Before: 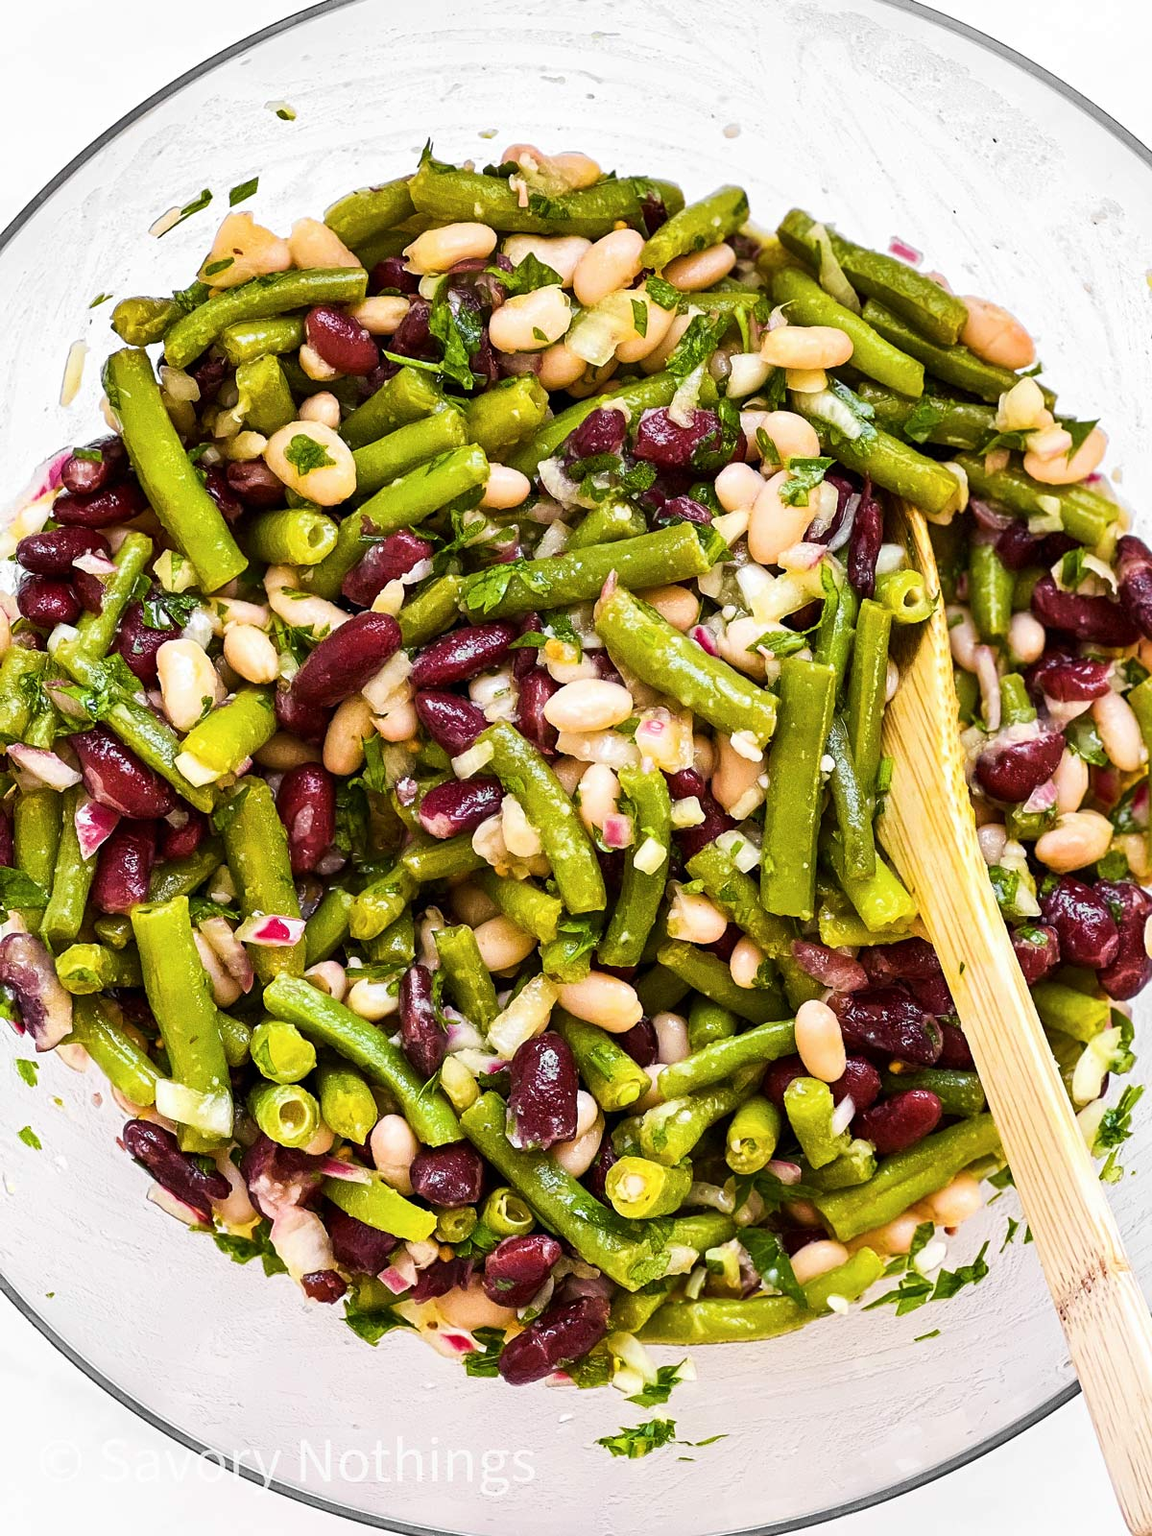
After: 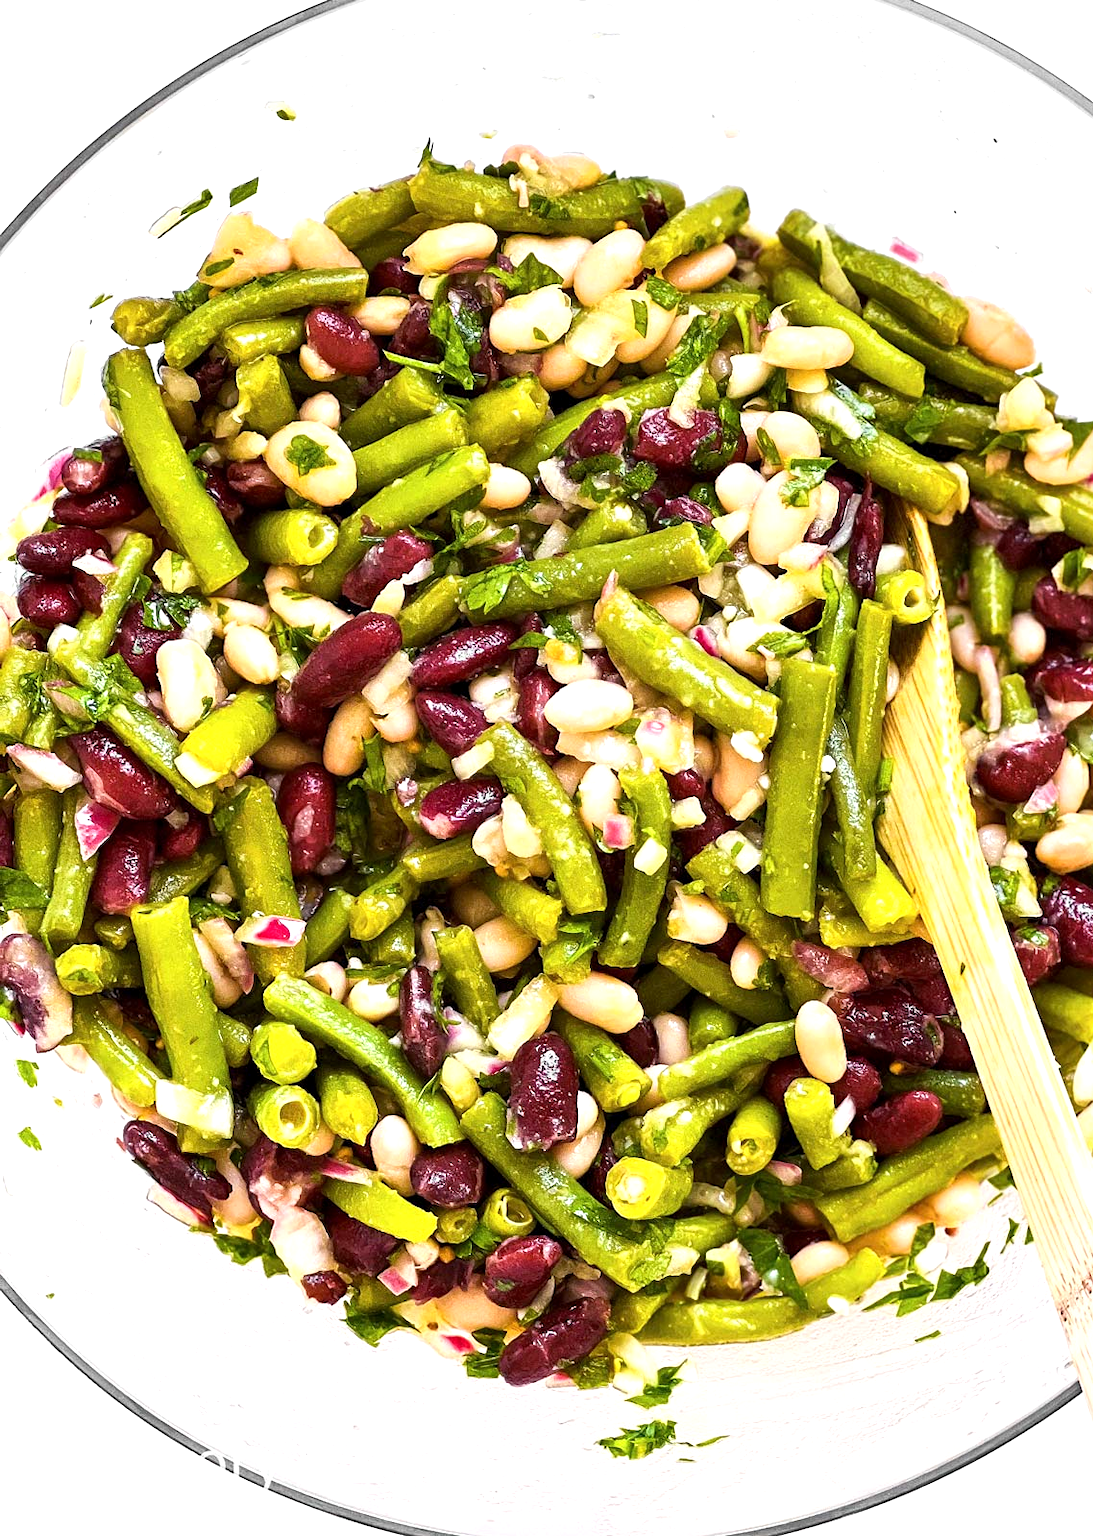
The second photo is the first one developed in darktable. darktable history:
exposure: black level correction 0.001, exposure 0.5 EV, compensate exposure bias true, compensate highlight preservation false
crop and rotate: right 5.167%
